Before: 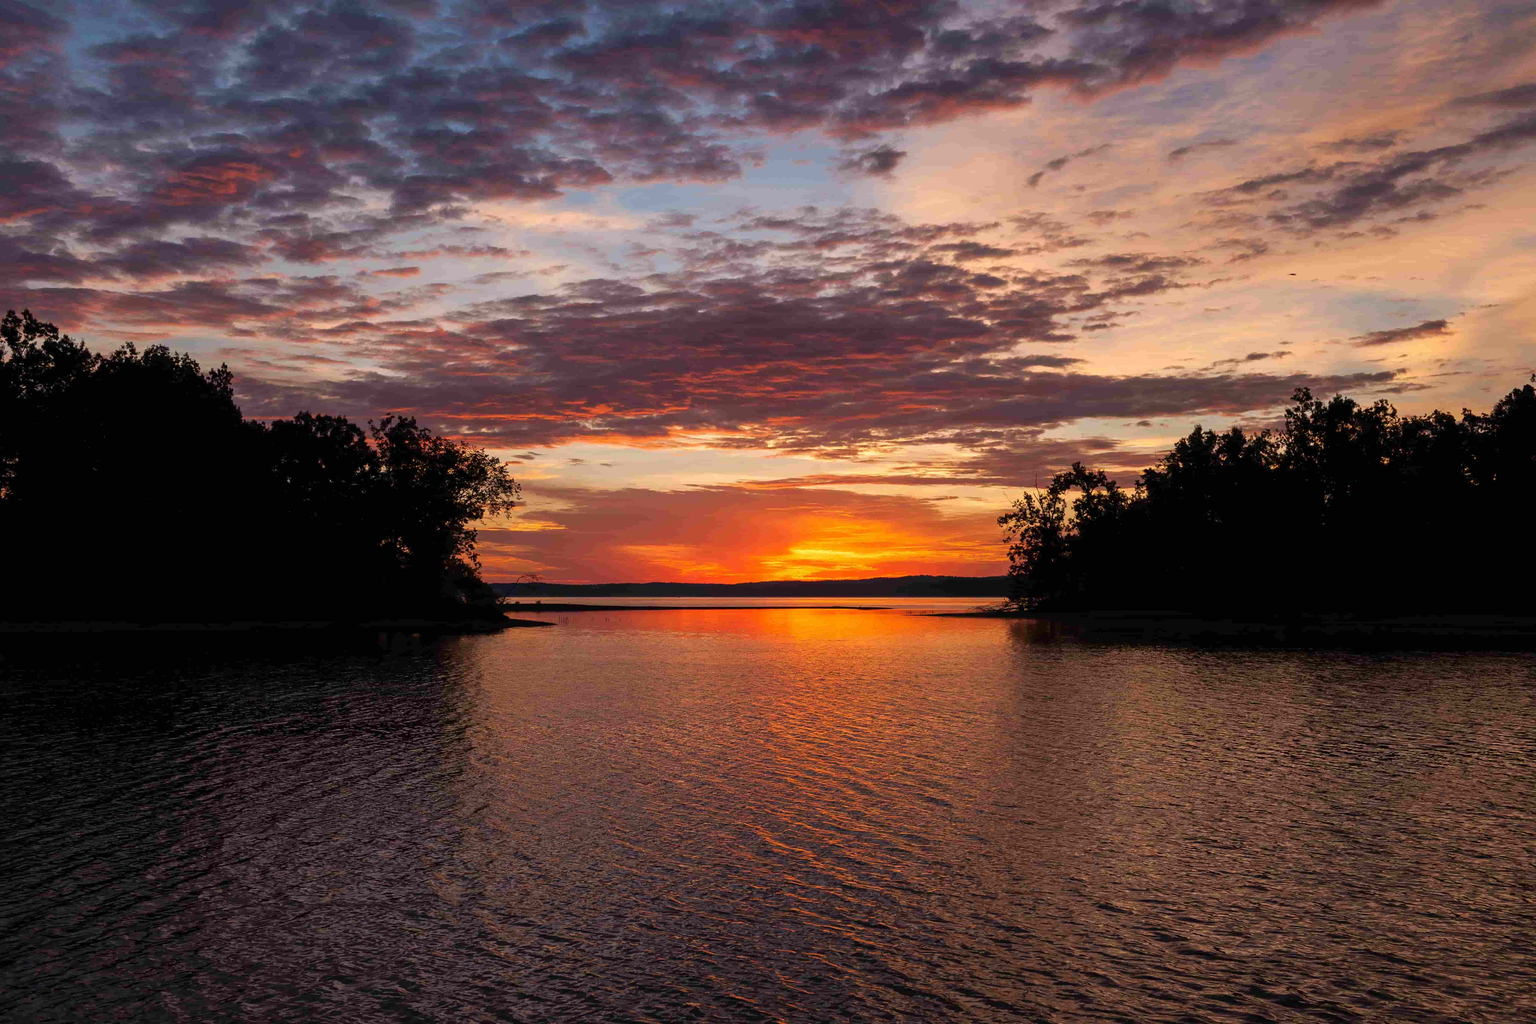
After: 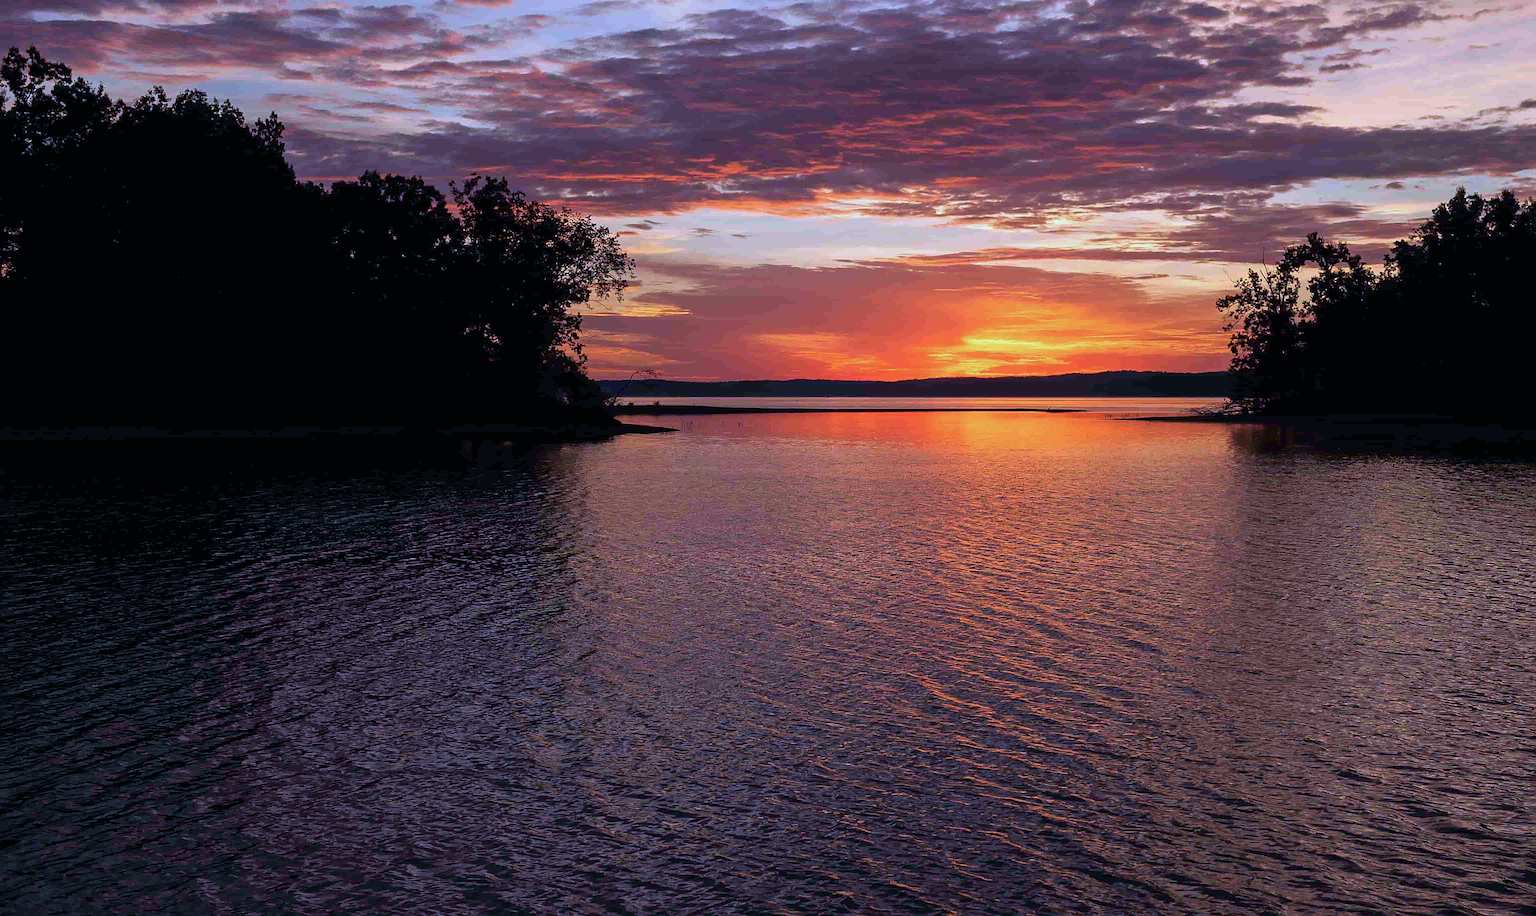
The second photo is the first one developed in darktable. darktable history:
color calibration: illuminant as shot in camera, adaptation linear Bradford (ICC v4), x 0.406, y 0.405, temperature 3570.35 K, saturation algorithm version 1 (2020)
sharpen: on, module defaults
crop: top 26.531%, right 17.959%
